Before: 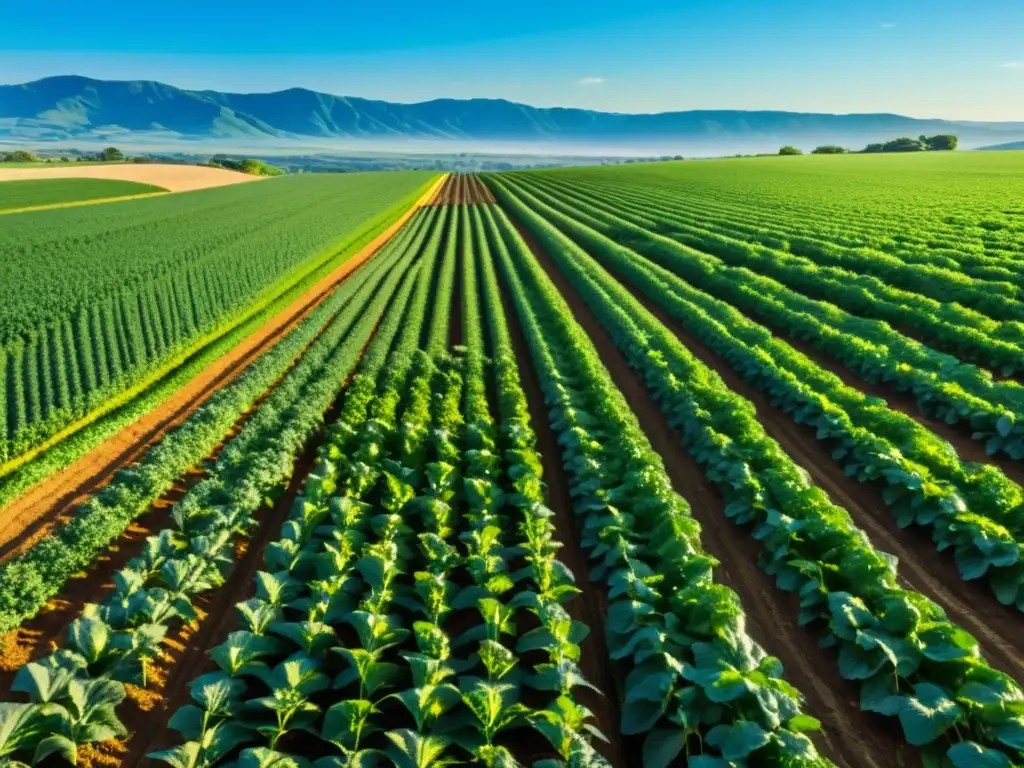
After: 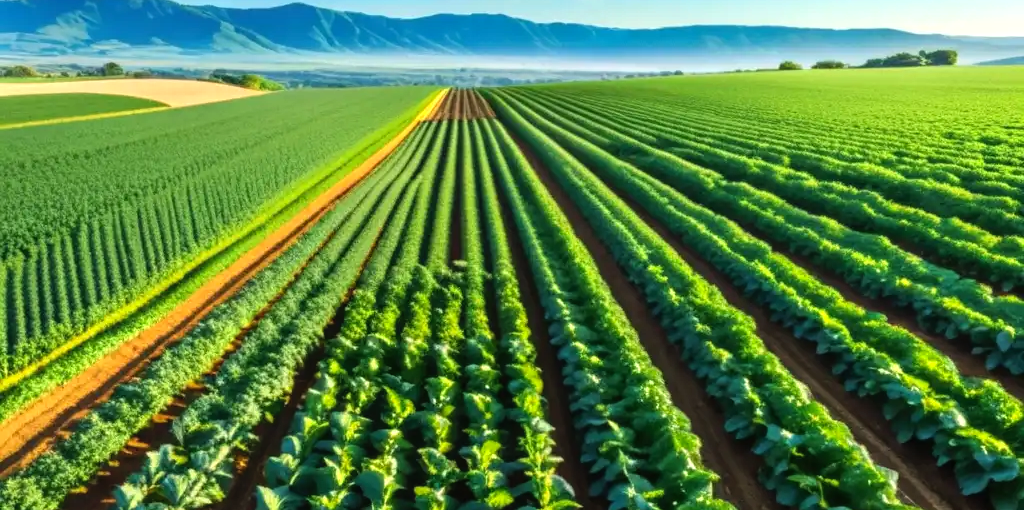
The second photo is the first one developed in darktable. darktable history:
tone equalizer: -8 EV -0.427 EV, -7 EV -0.371 EV, -6 EV -0.34 EV, -5 EV -0.231 EV, -3 EV 0.22 EV, -2 EV 0.332 EV, -1 EV 0.379 EV, +0 EV 0.428 EV
crop: top 11.179%, bottom 22.321%
local contrast: detail 110%
